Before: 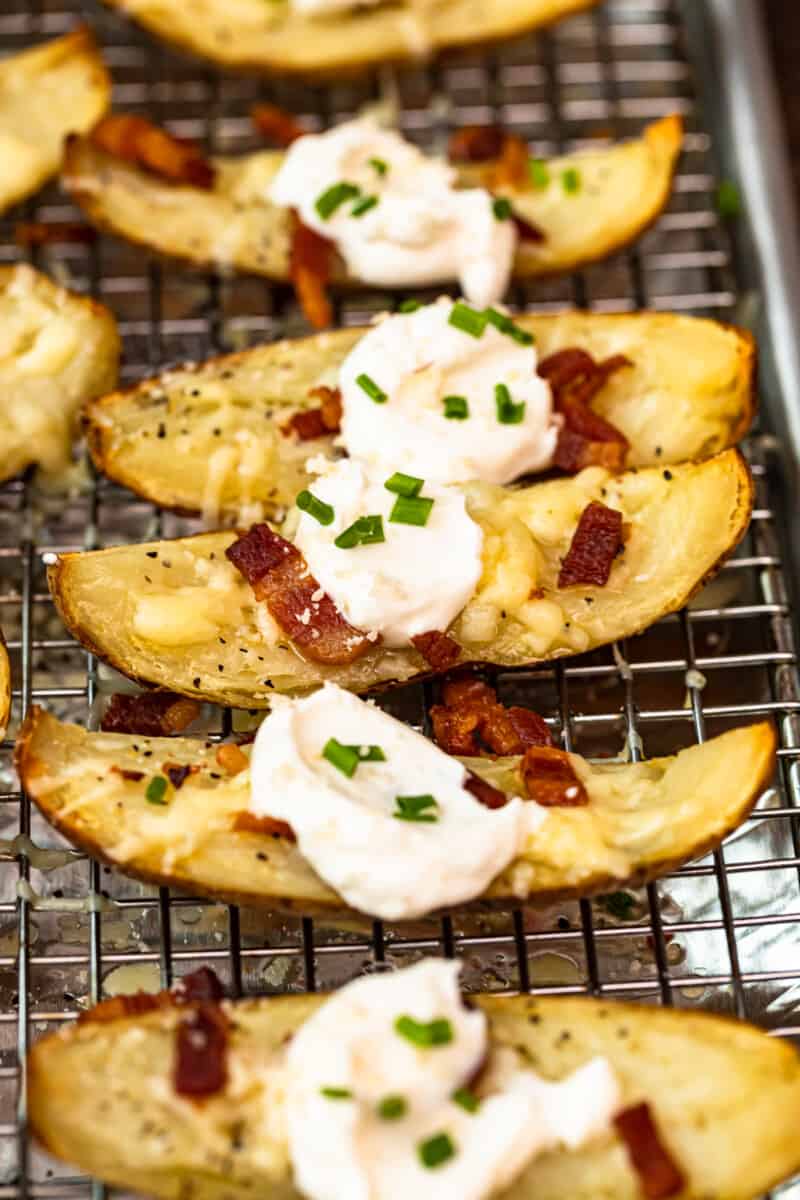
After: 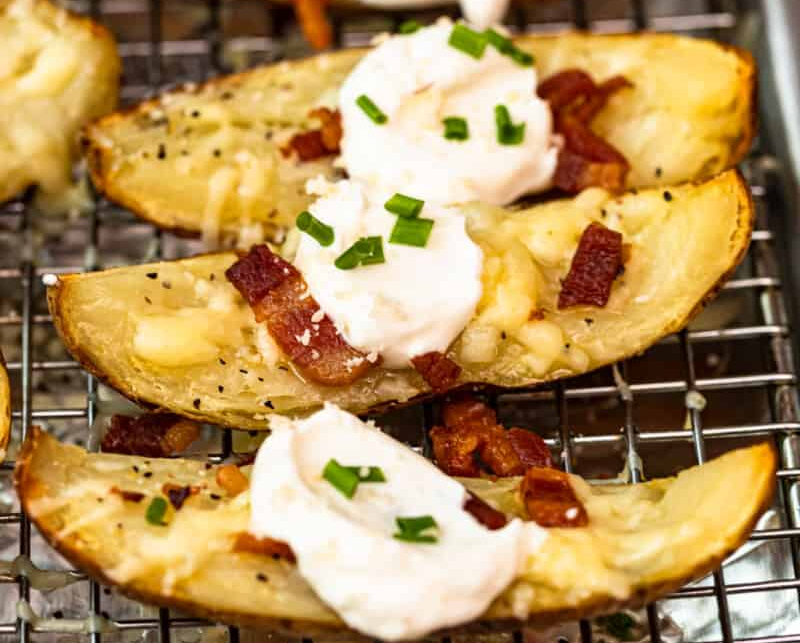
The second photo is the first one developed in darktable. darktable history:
exposure: compensate highlight preservation false
crop and rotate: top 23.271%, bottom 23.135%
